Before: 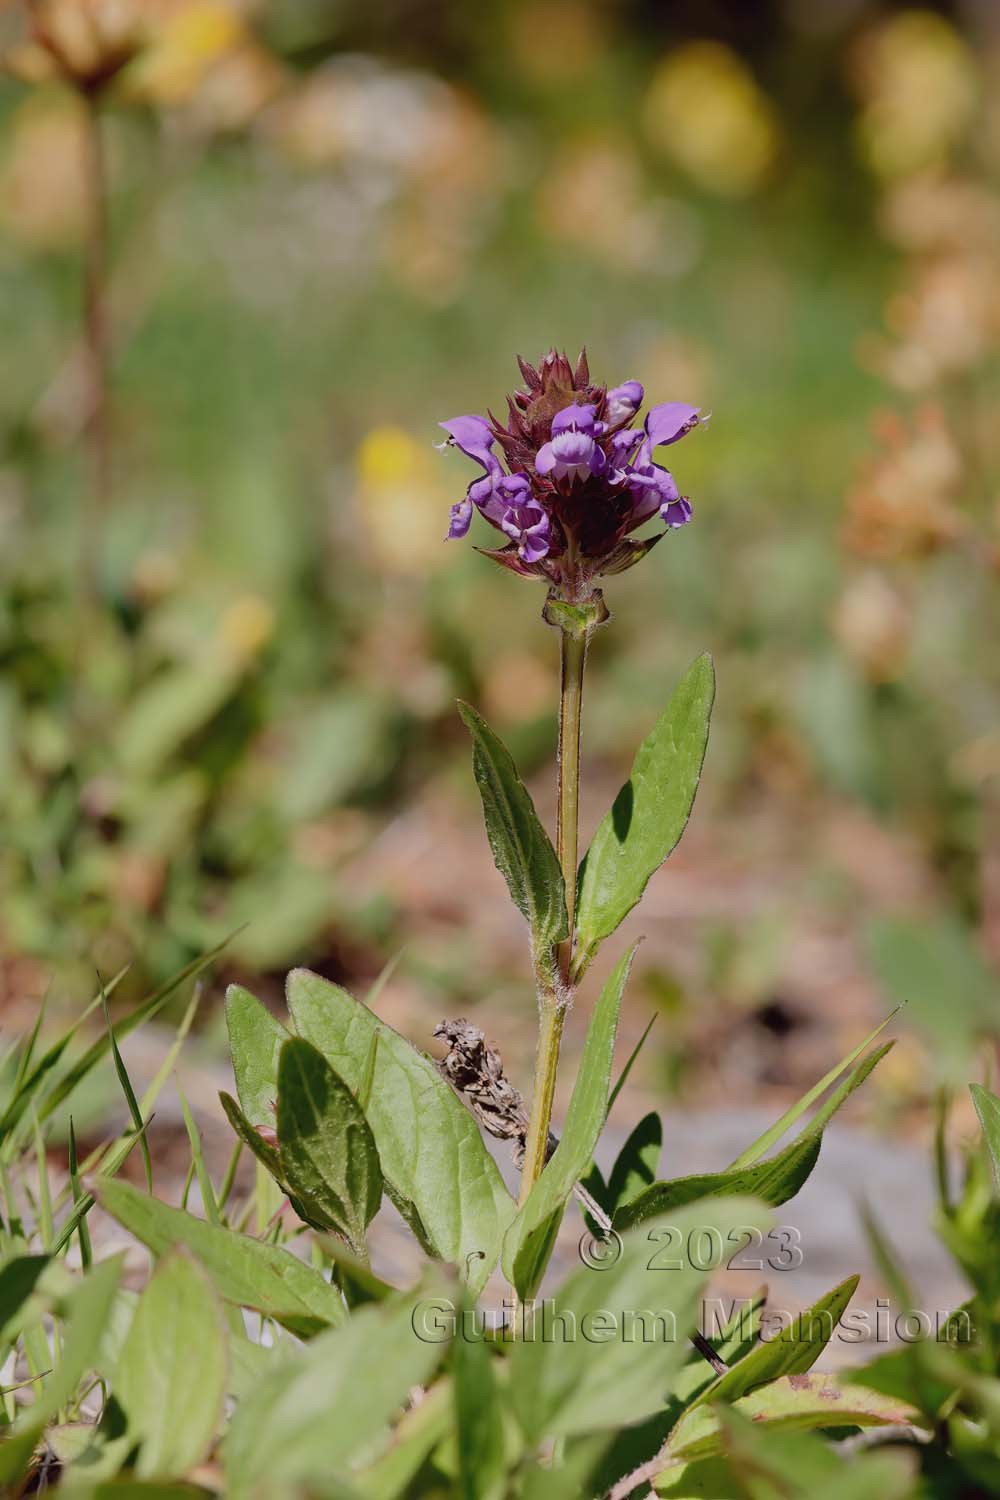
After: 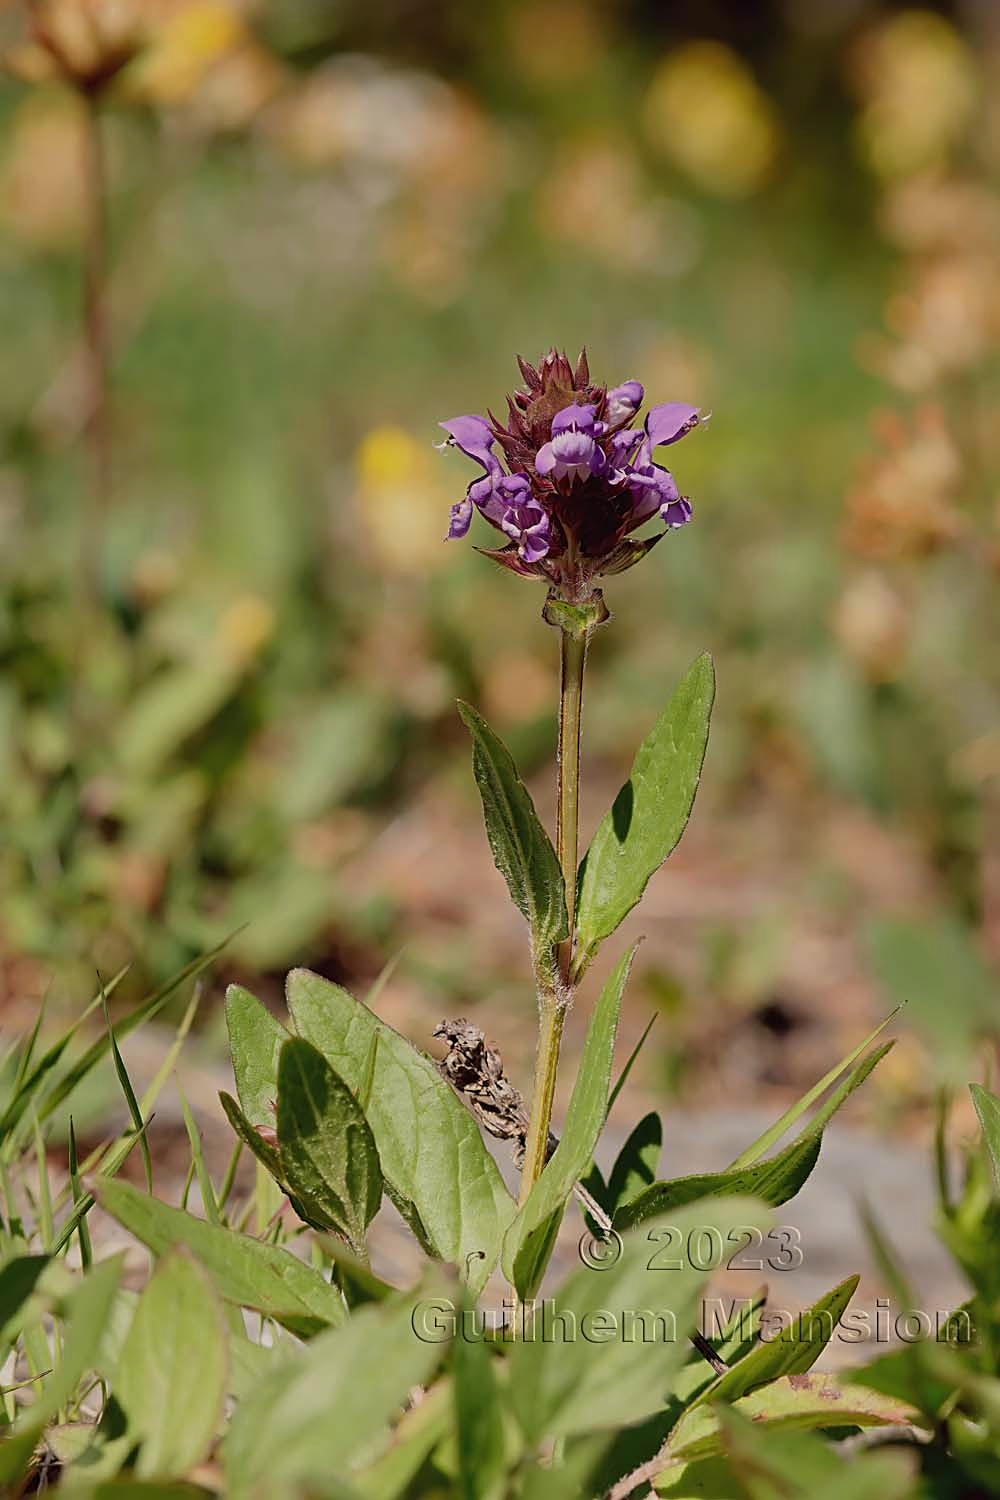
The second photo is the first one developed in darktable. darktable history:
base curve: curves: ch0 [(0, 0) (0.303, 0.277) (1, 1)]
sharpen: on, module defaults
white balance: red 1.029, blue 0.92
